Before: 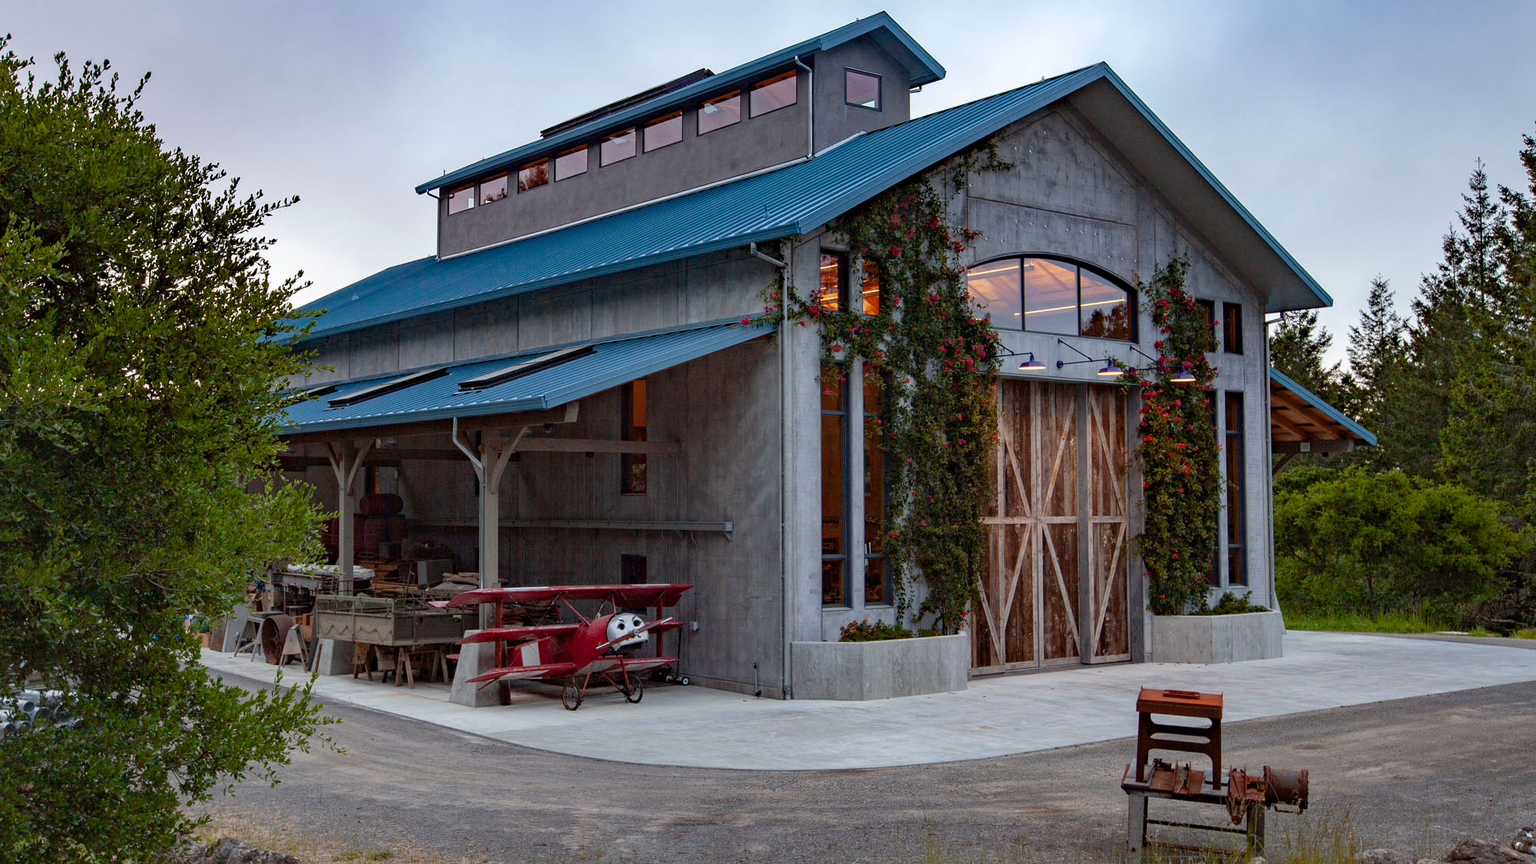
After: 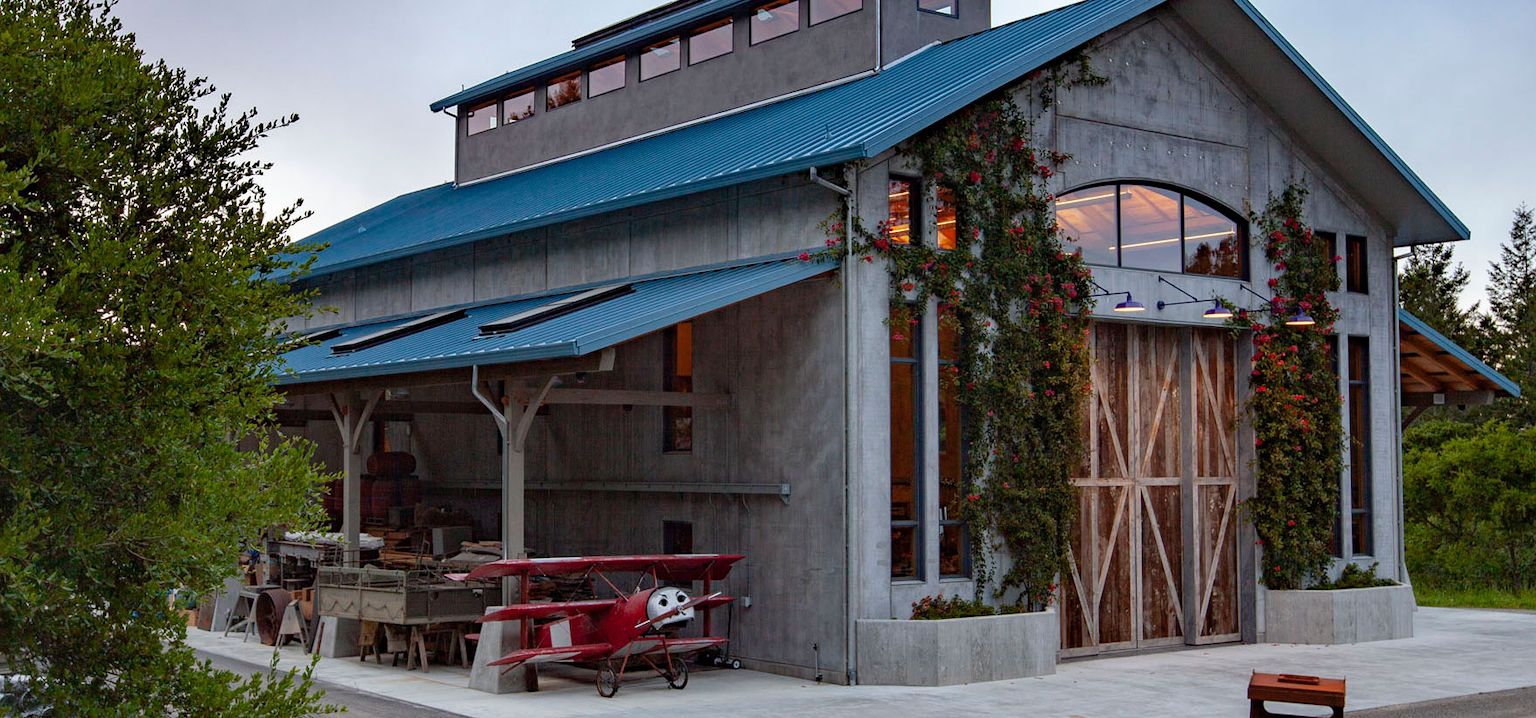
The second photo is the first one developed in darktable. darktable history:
crop and rotate: left 2.387%, top 11.065%, right 9.366%, bottom 15.523%
